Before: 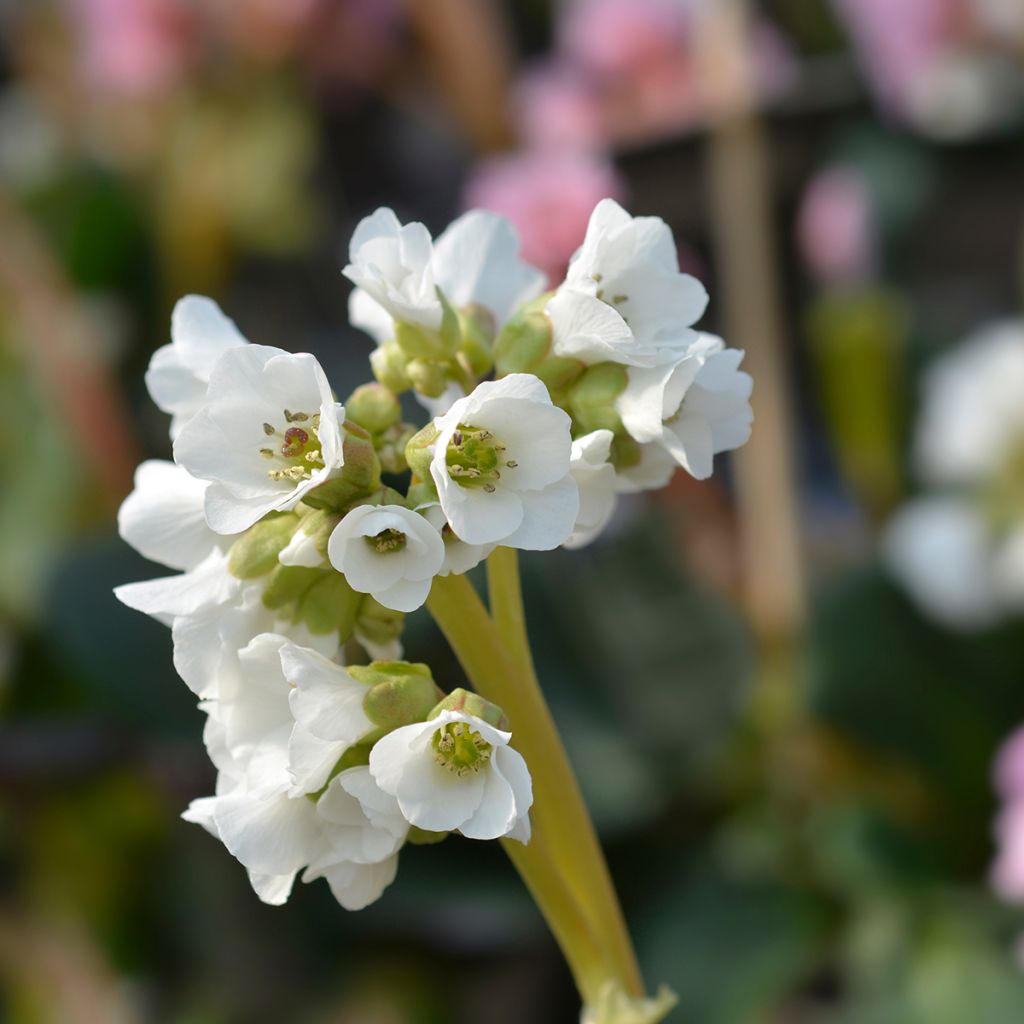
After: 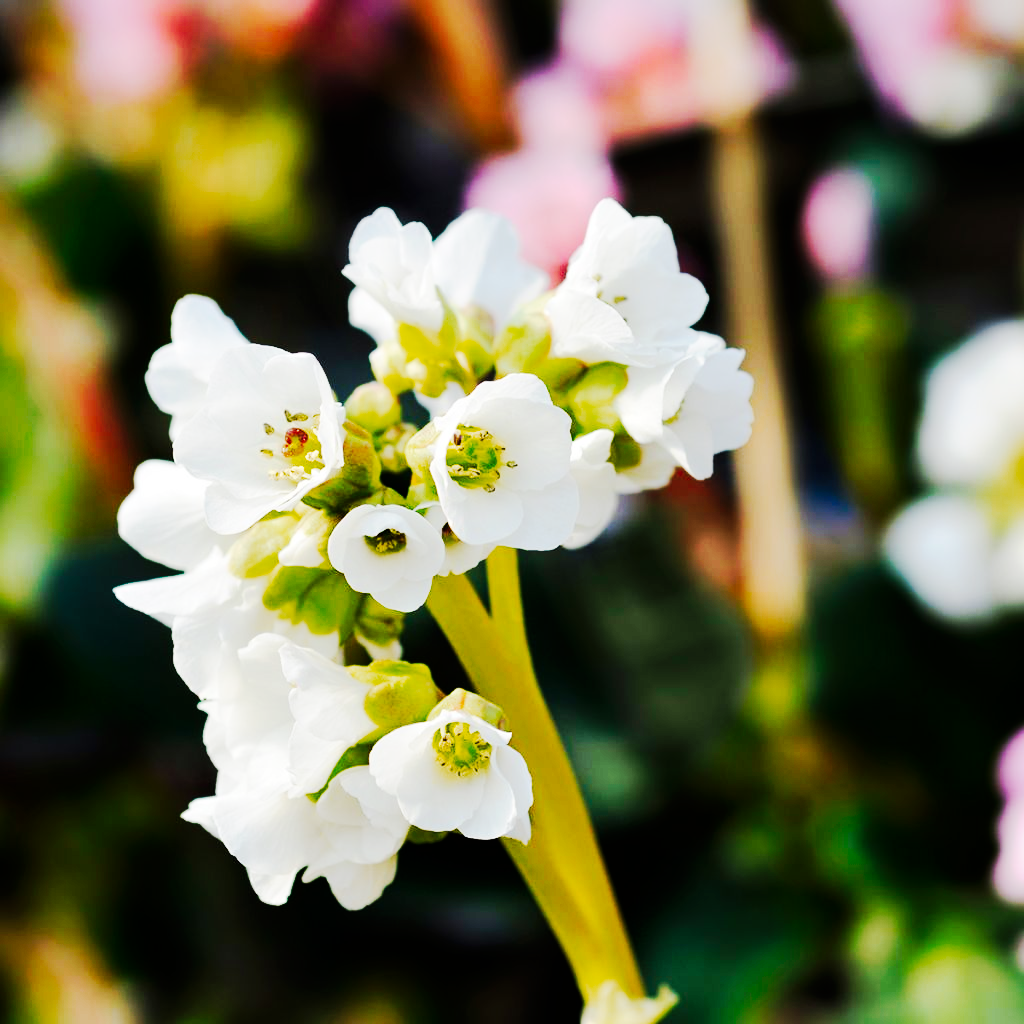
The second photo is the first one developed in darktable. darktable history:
tone curve: curves: ch0 [(0, 0) (0.086, 0.006) (0.148, 0.021) (0.245, 0.105) (0.374, 0.401) (0.444, 0.631) (0.778, 0.915) (1, 1)], preserve colors none
velvia: strength 14.68%
